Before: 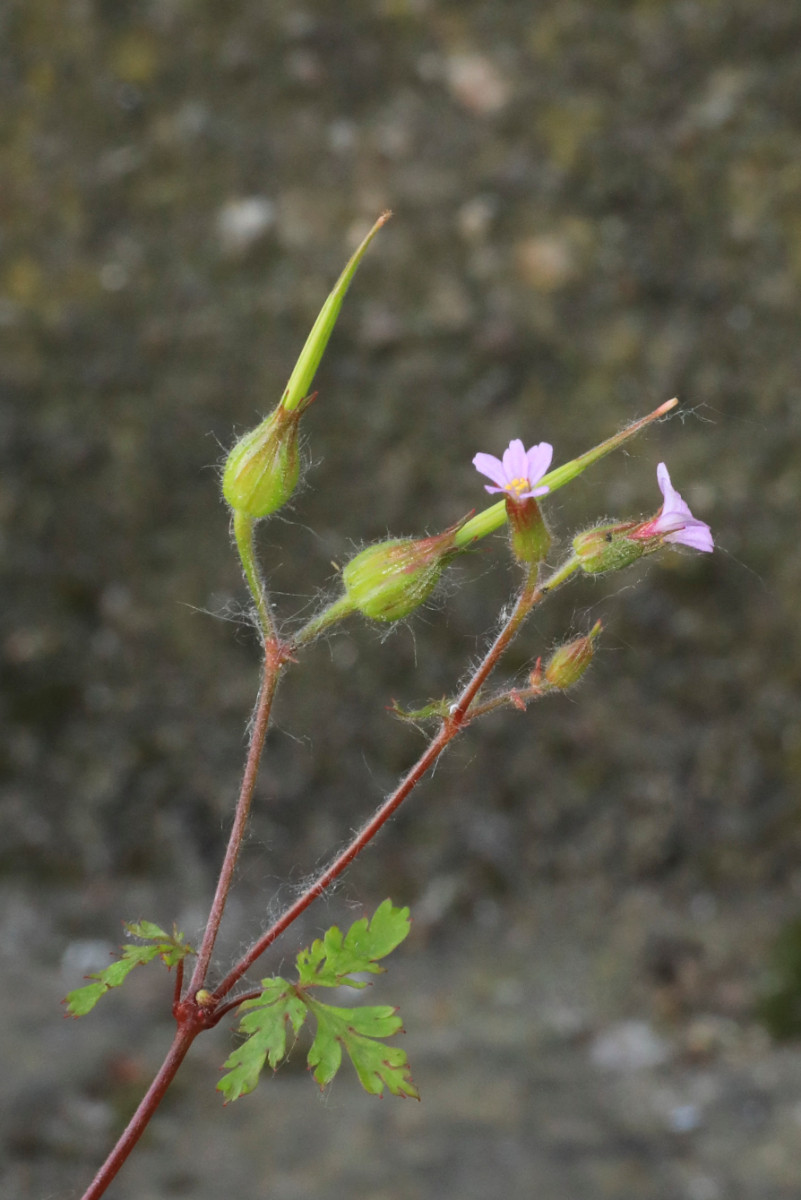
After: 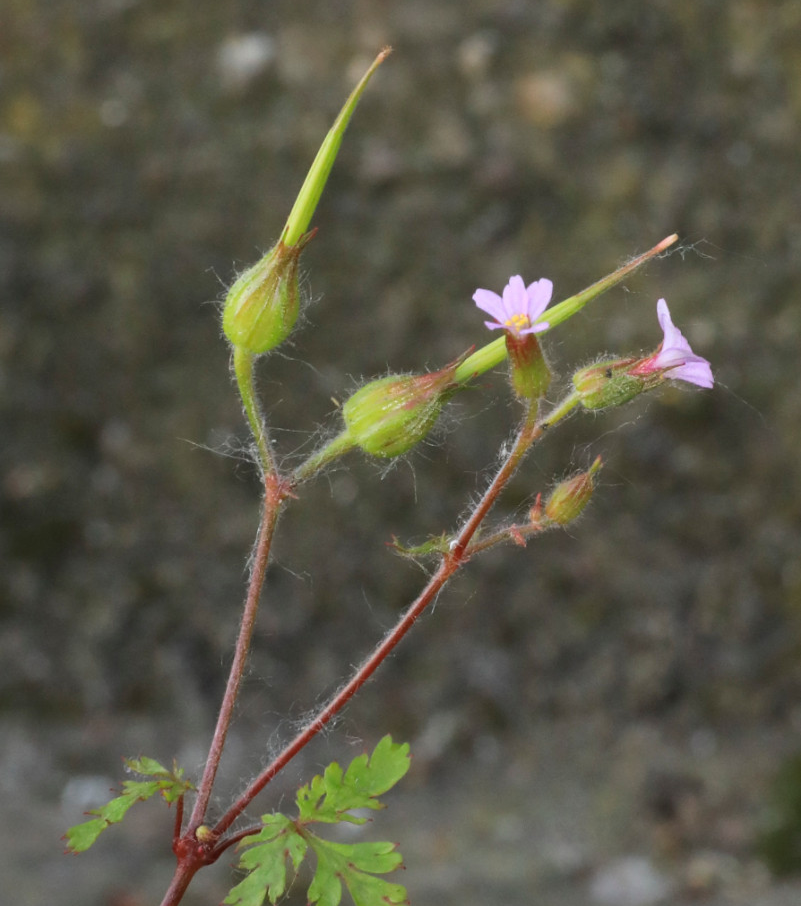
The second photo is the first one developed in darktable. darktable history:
crop: top 13.69%, bottom 10.789%
